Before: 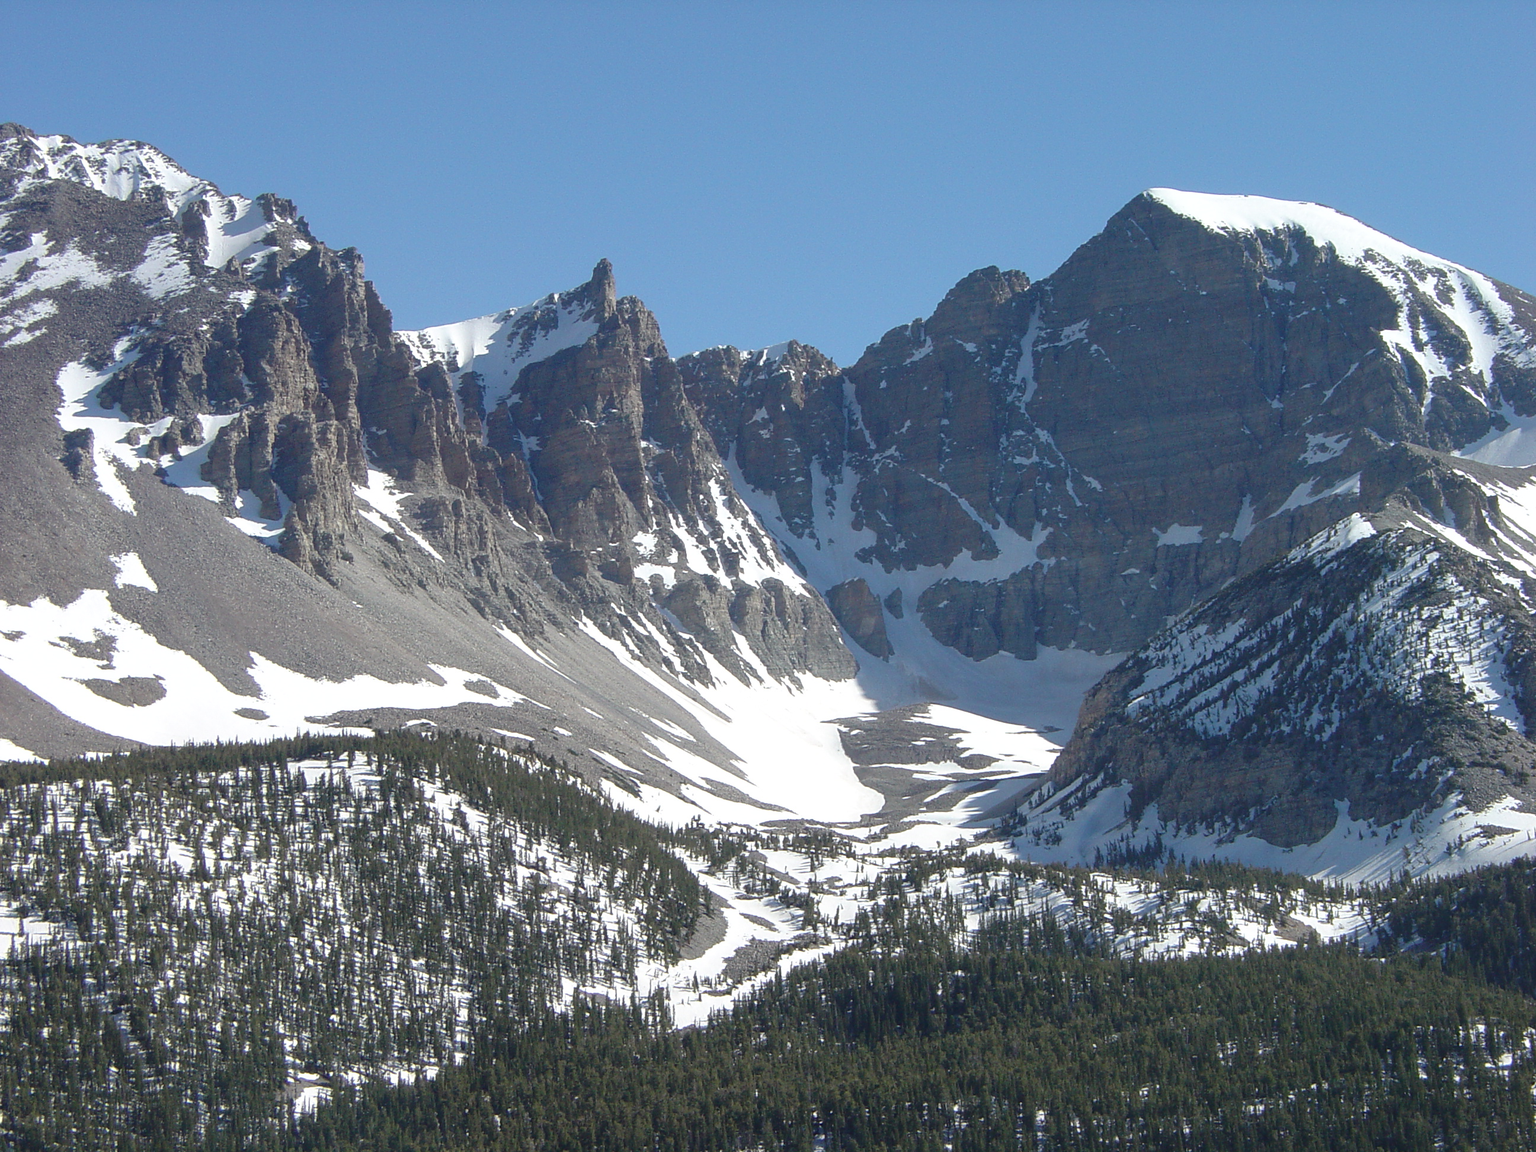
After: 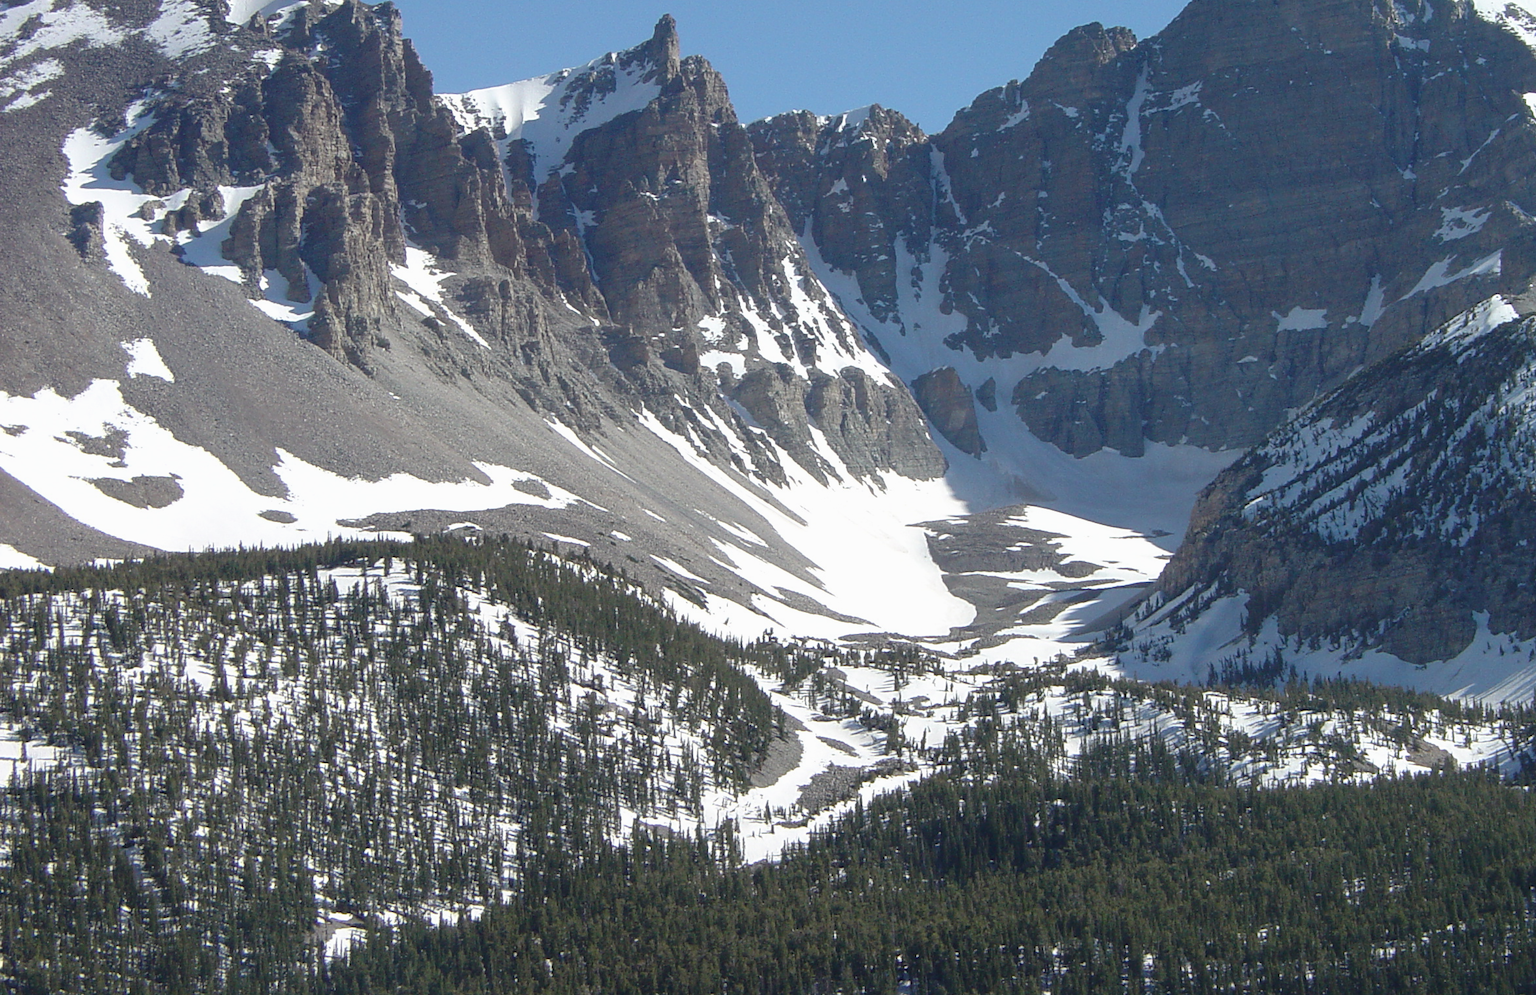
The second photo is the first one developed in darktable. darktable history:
exposure: exposure -0.04 EV, compensate highlight preservation false
crop: top 21.363%, right 9.358%, bottom 0.265%
